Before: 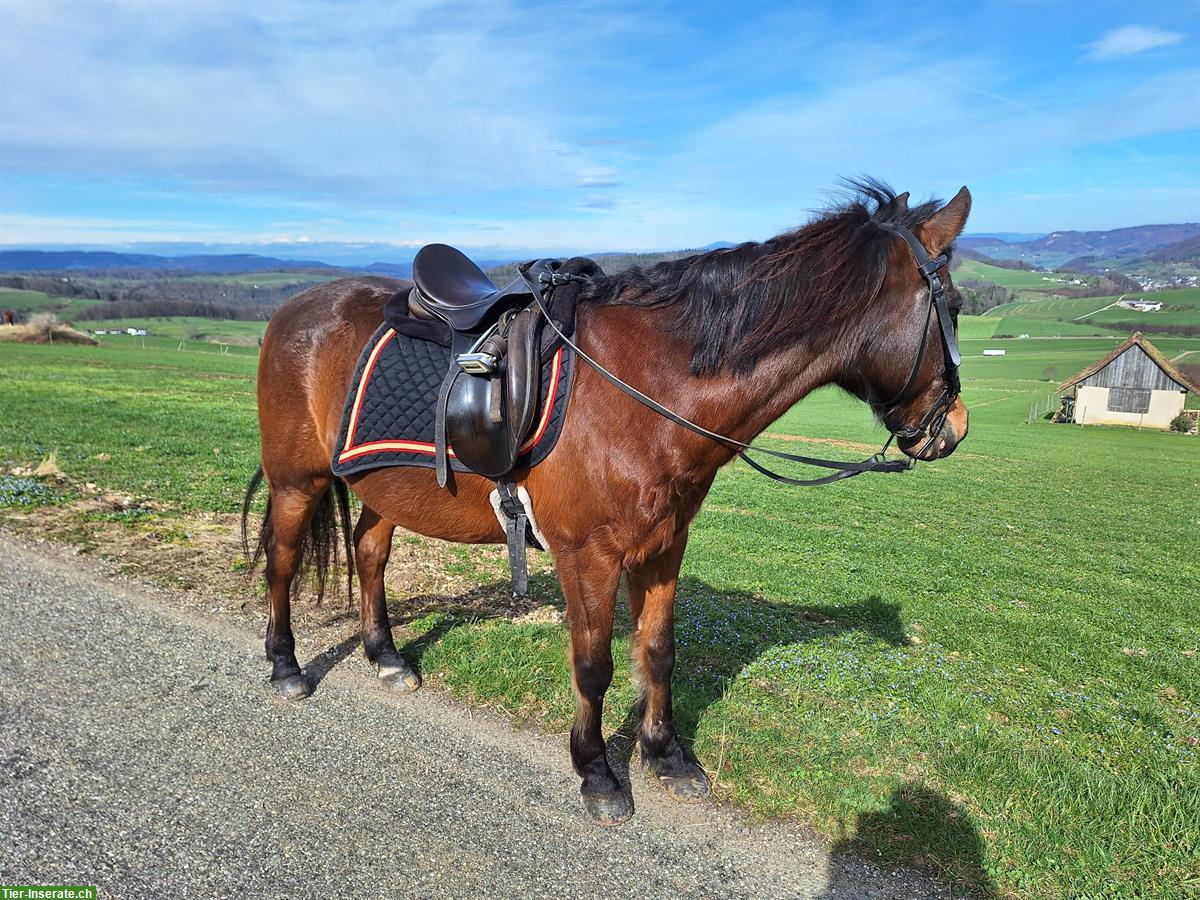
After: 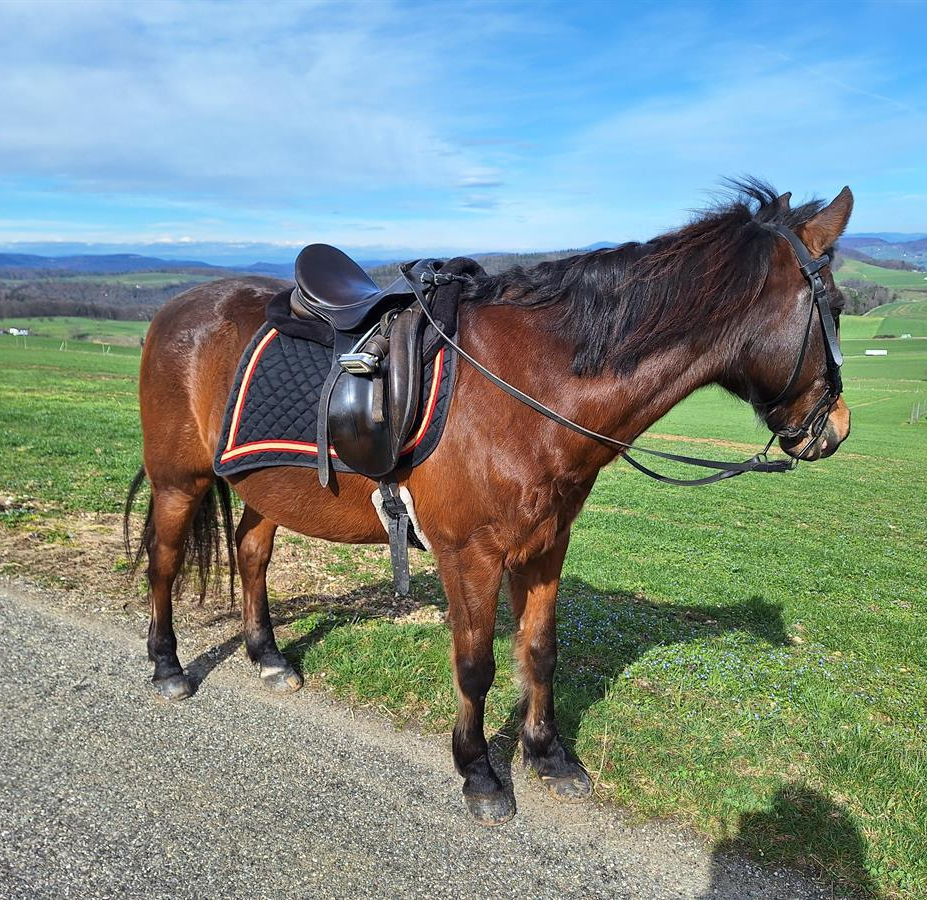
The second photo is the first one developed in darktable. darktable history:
crop: left 9.889%, right 12.778%
